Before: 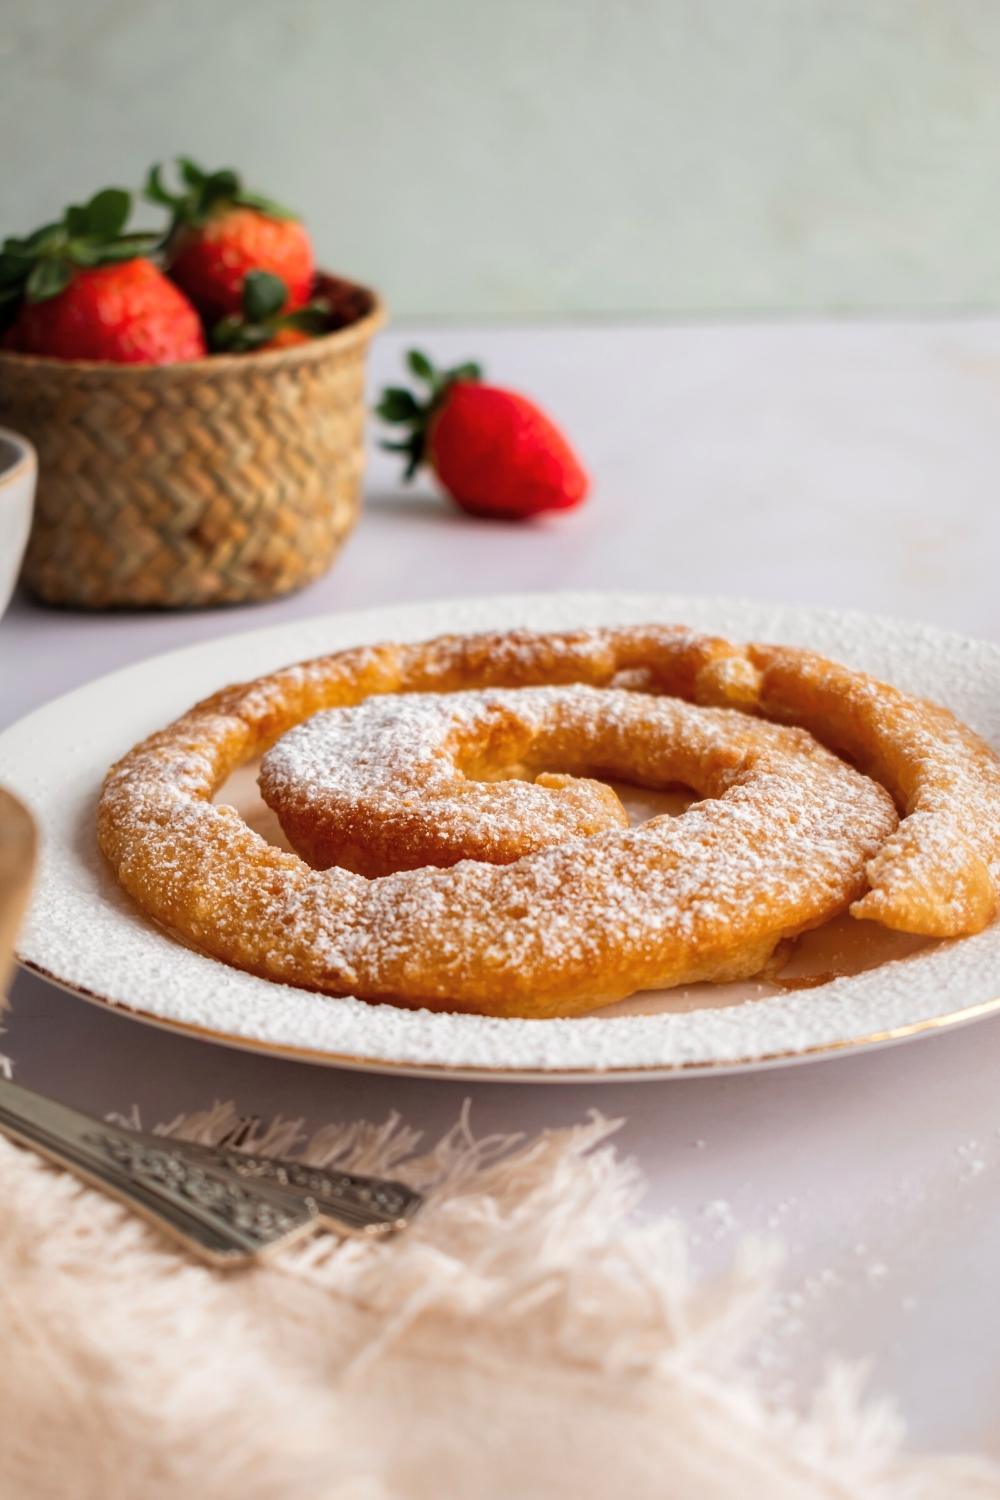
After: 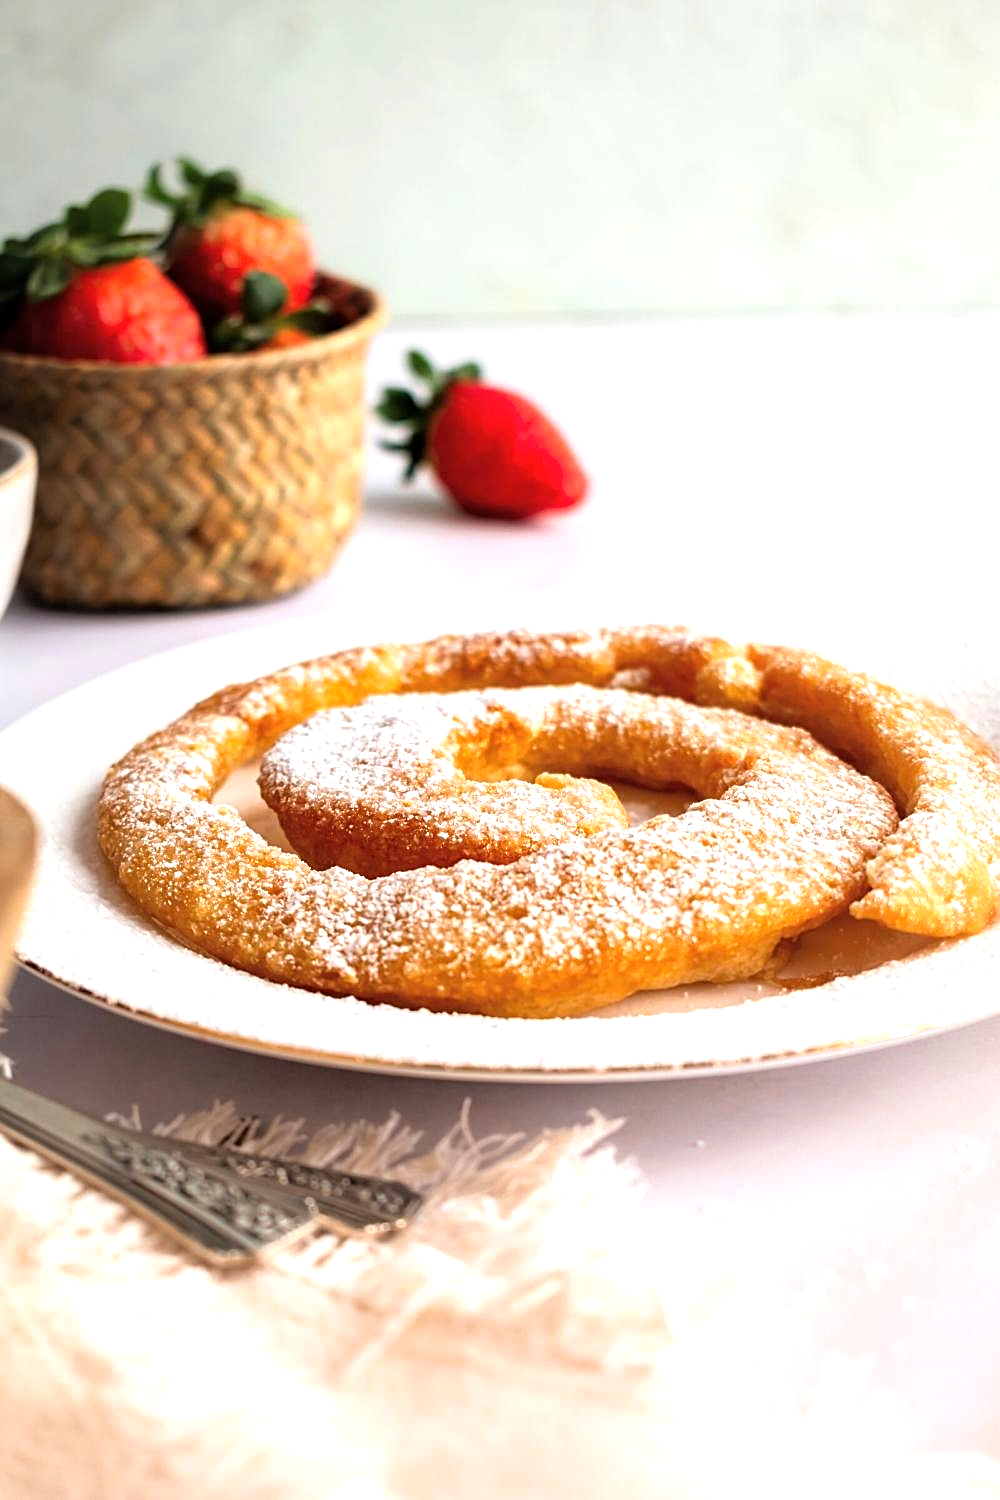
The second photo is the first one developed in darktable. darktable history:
tone equalizer: -8 EV -0.726 EV, -7 EV -0.739 EV, -6 EV -0.581 EV, -5 EV -0.386 EV, -3 EV 0.388 EV, -2 EV 0.6 EV, -1 EV 0.685 EV, +0 EV 0.762 EV
sharpen: on, module defaults
